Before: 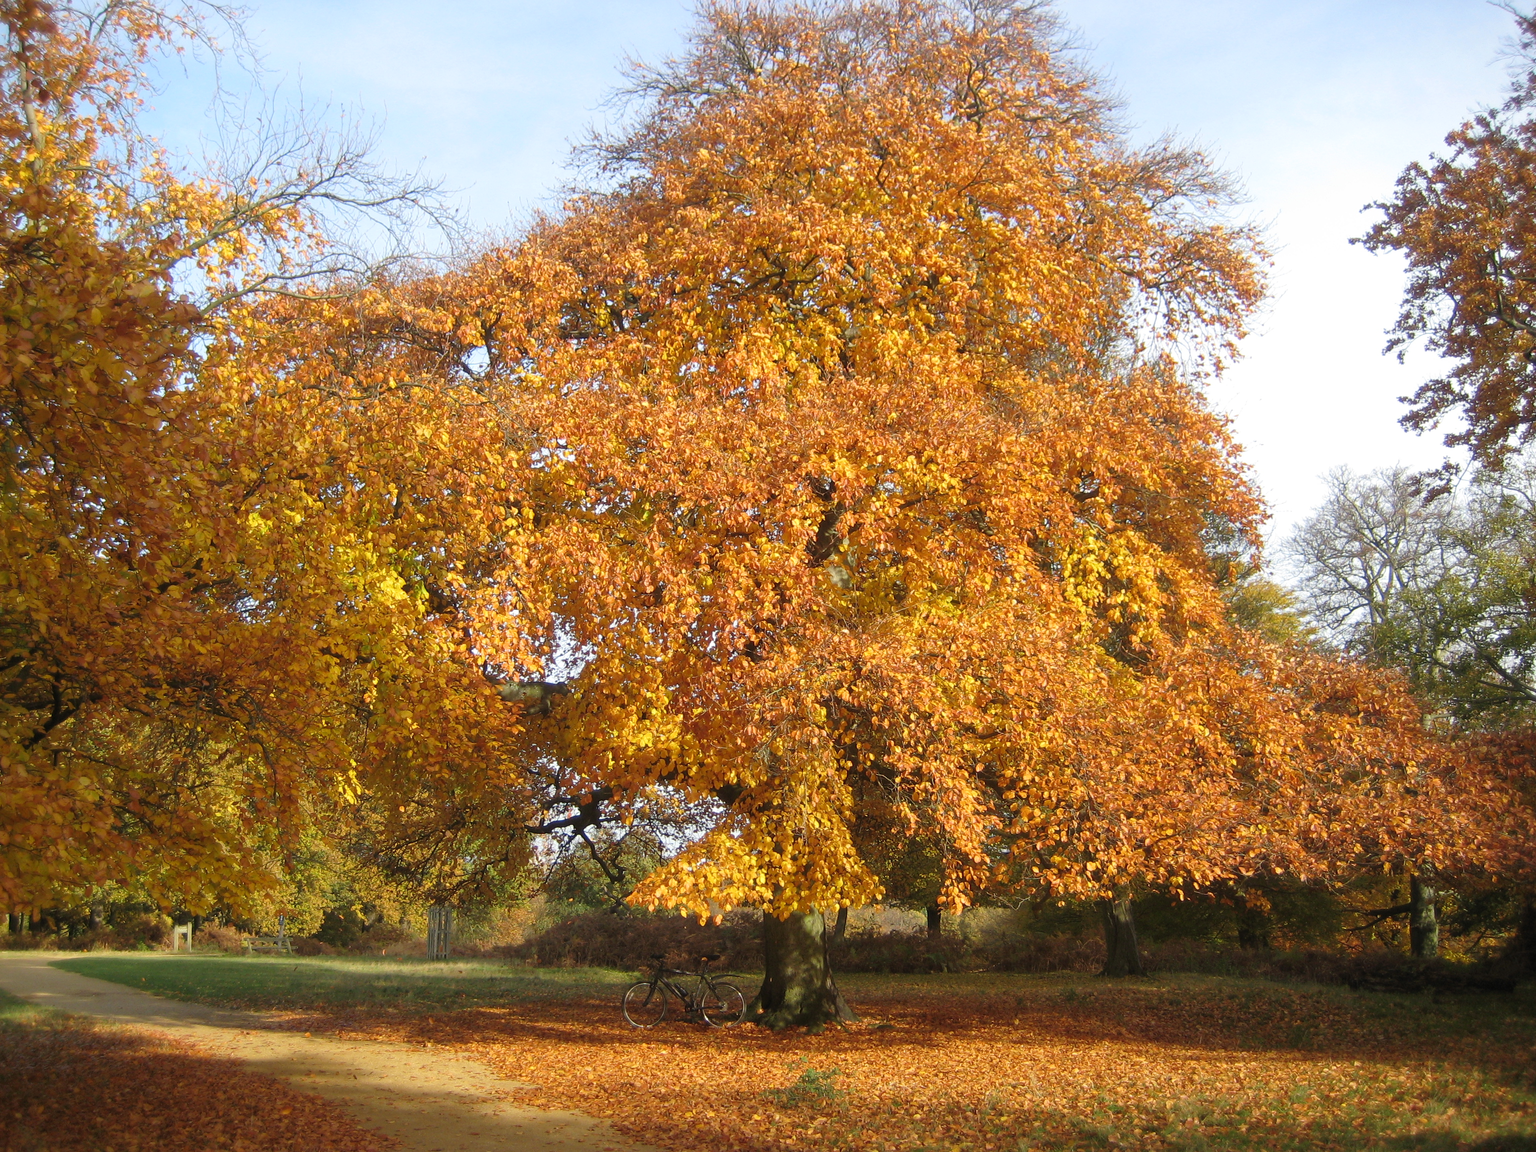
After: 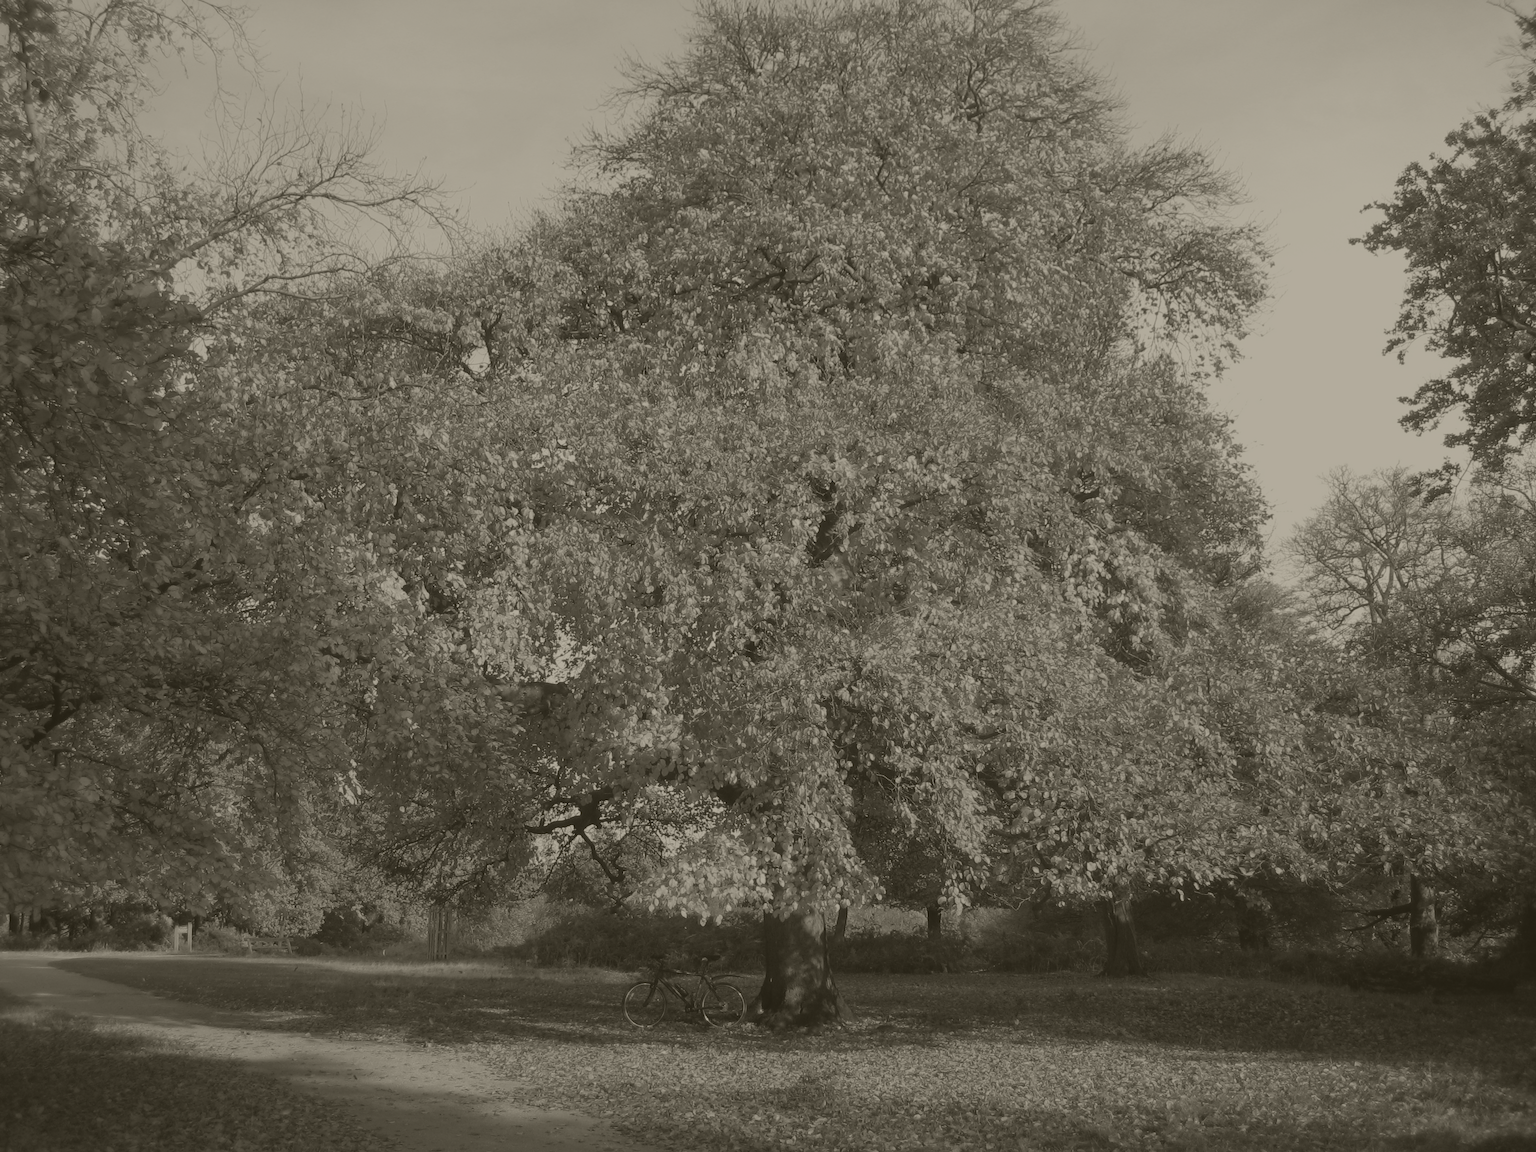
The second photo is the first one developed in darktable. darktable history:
colorize: hue 41.44°, saturation 22%, source mix 60%, lightness 10.61%
contrast brightness saturation: contrast 0.03, brightness -0.04
